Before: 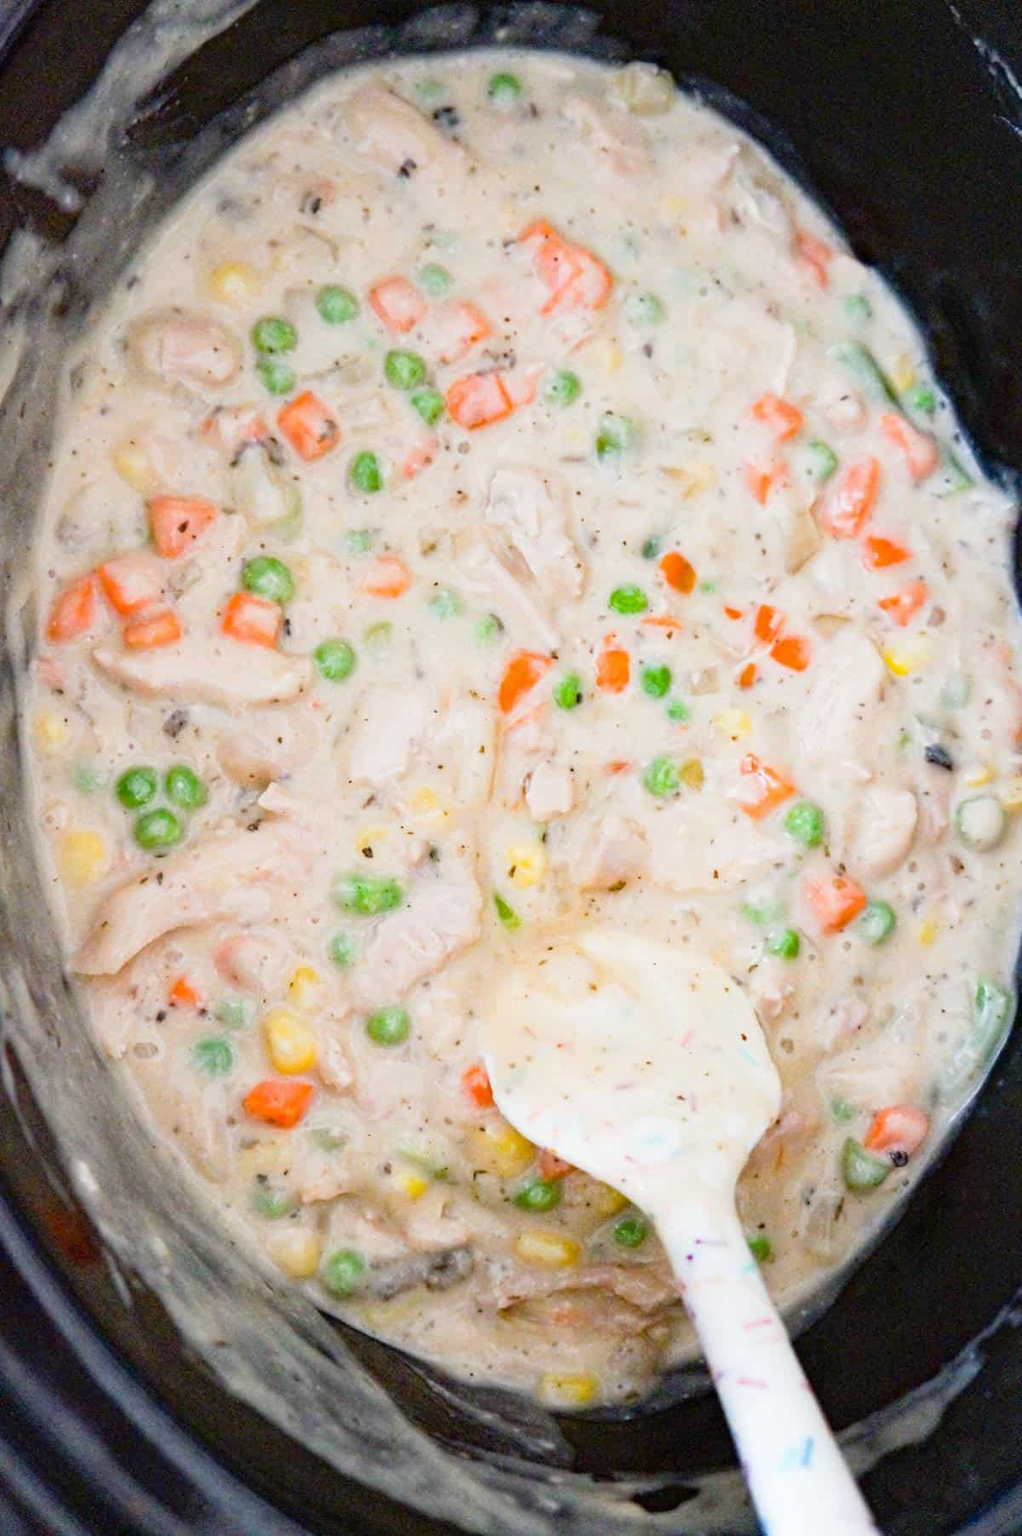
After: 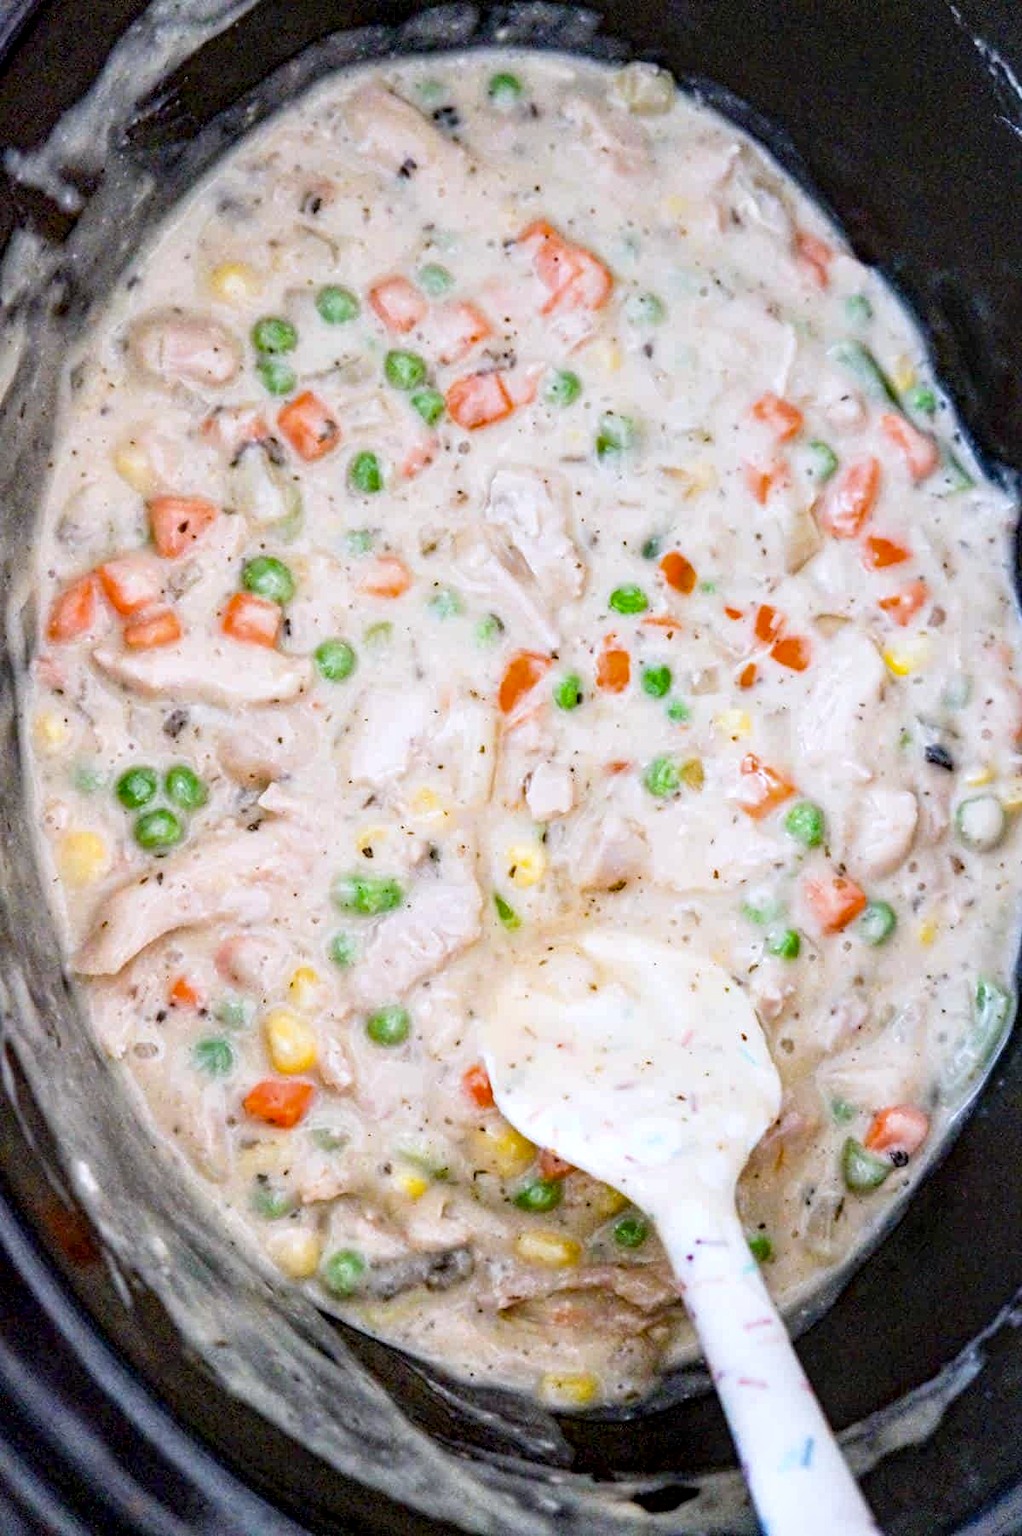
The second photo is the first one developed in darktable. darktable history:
white balance: red 0.984, blue 1.059
local contrast: detail 150%
